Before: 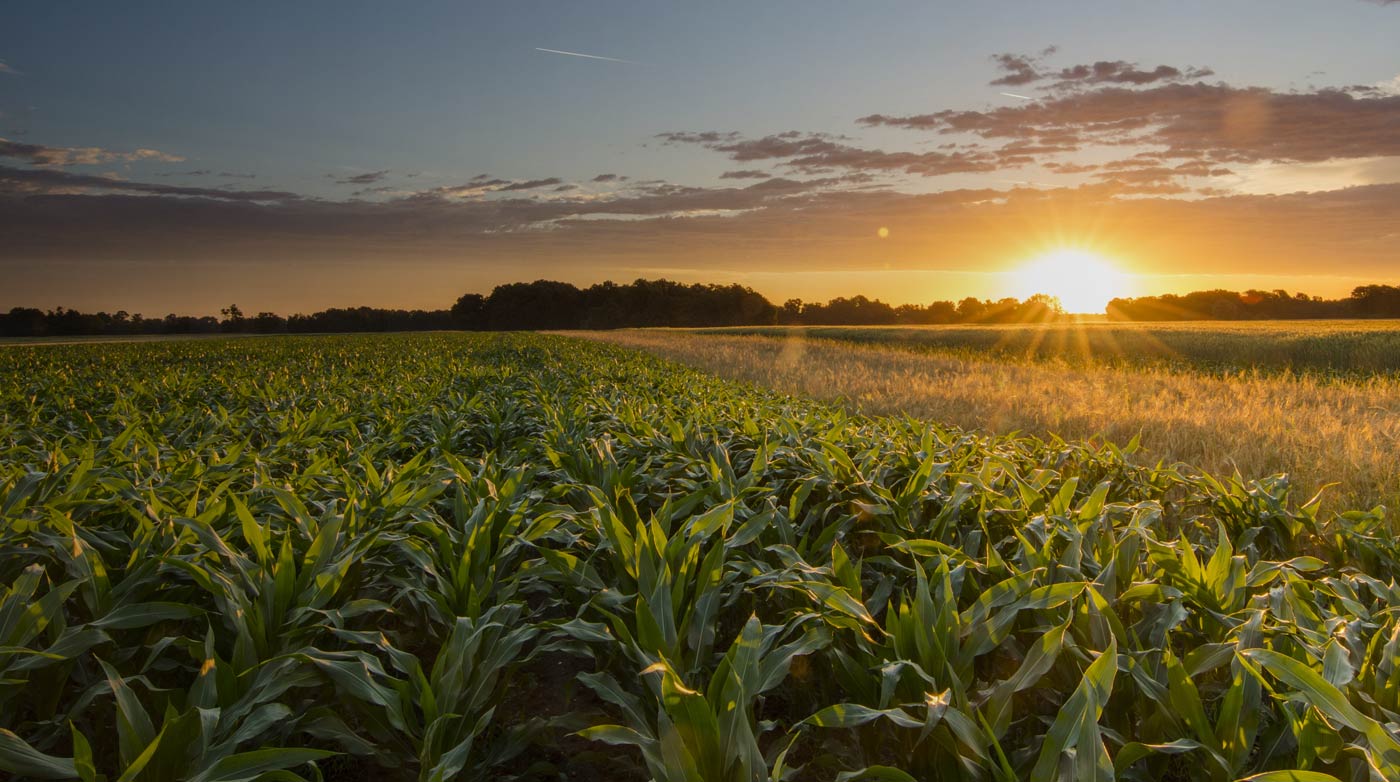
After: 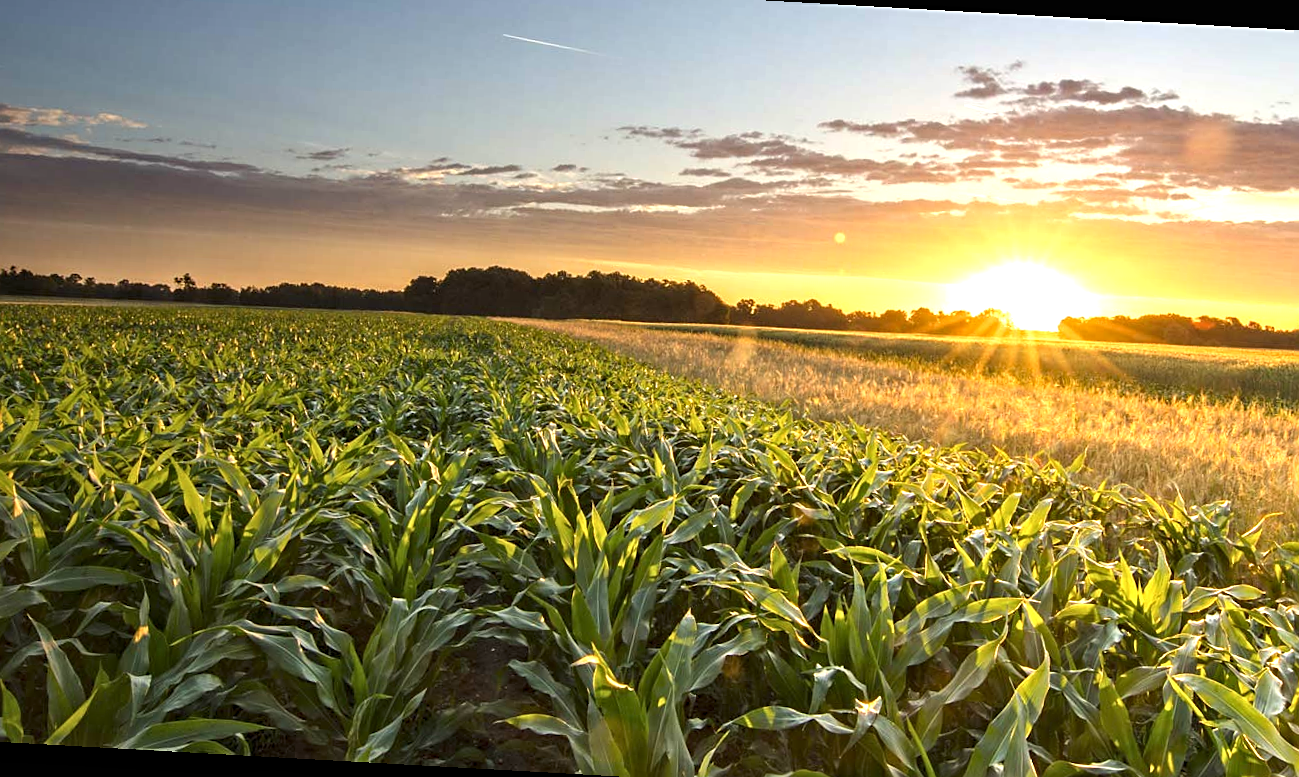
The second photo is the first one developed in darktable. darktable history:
crop and rotate: angle -3.2°, left 5.065%, top 5.174%, right 4.782%, bottom 4.28%
exposure: black level correction 0, exposure 1.199 EV, compensate exposure bias true, compensate highlight preservation false
levels: gray 50.86%
contrast equalizer: y [[0.5, 0.5, 0.544, 0.569, 0.5, 0.5], [0.5 ×6], [0.5 ×6], [0 ×6], [0 ×6]]
sharpen: on, module defaults
